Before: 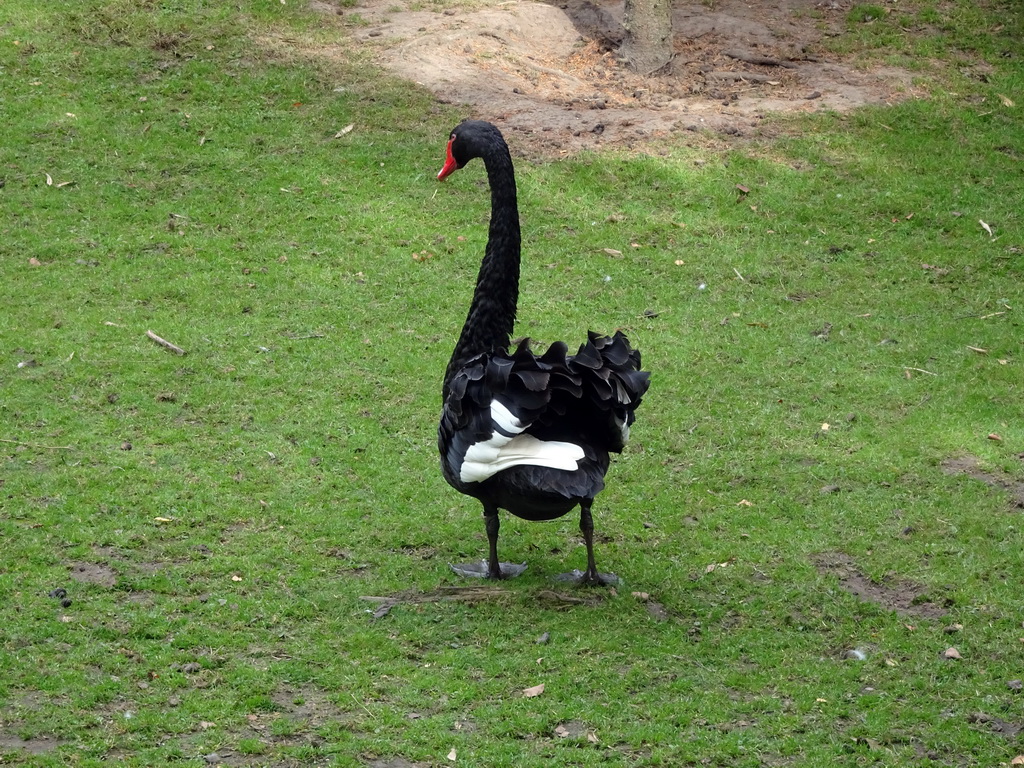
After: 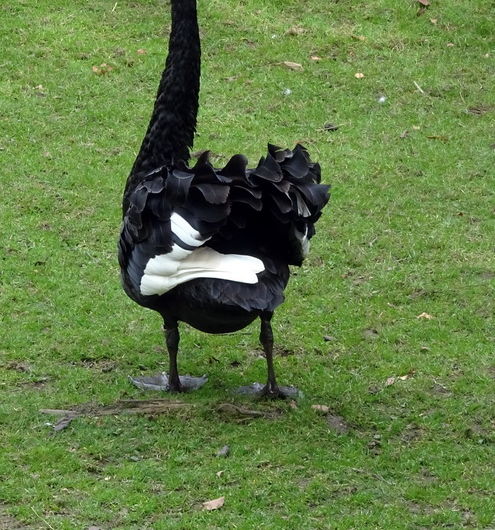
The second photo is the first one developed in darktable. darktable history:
crop: left 31.318%, top 24.418%, right 20.333%, bottom 6.522%
